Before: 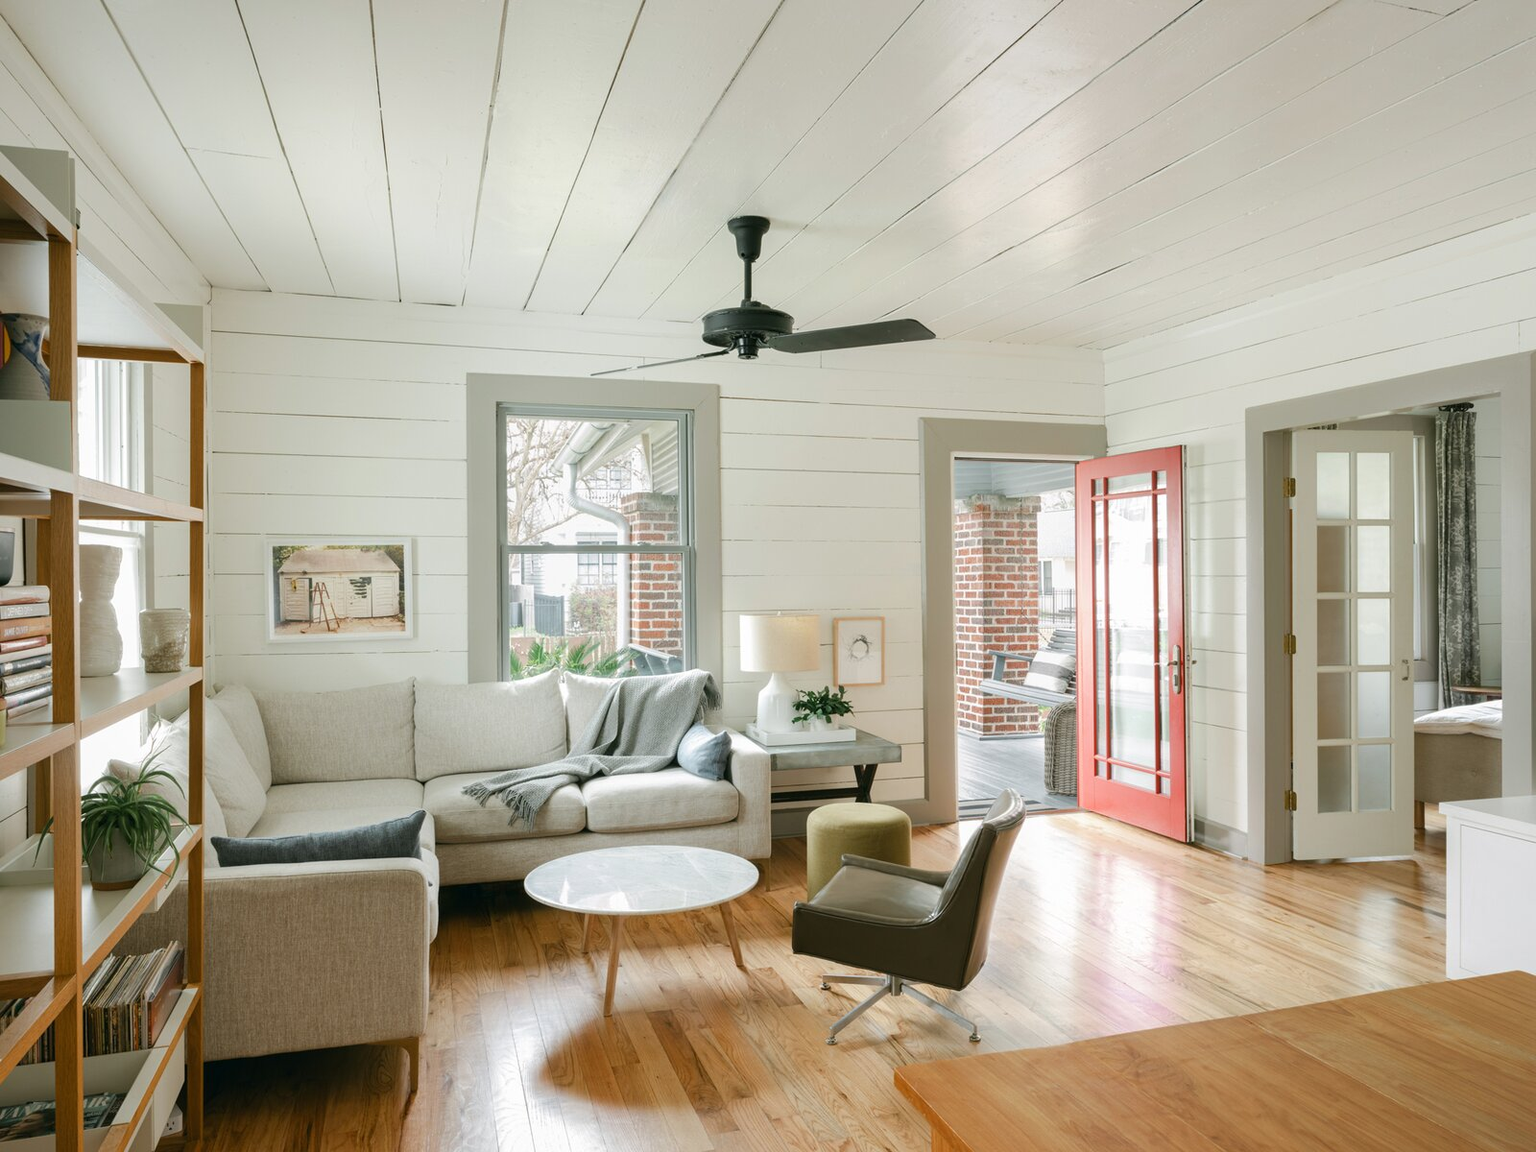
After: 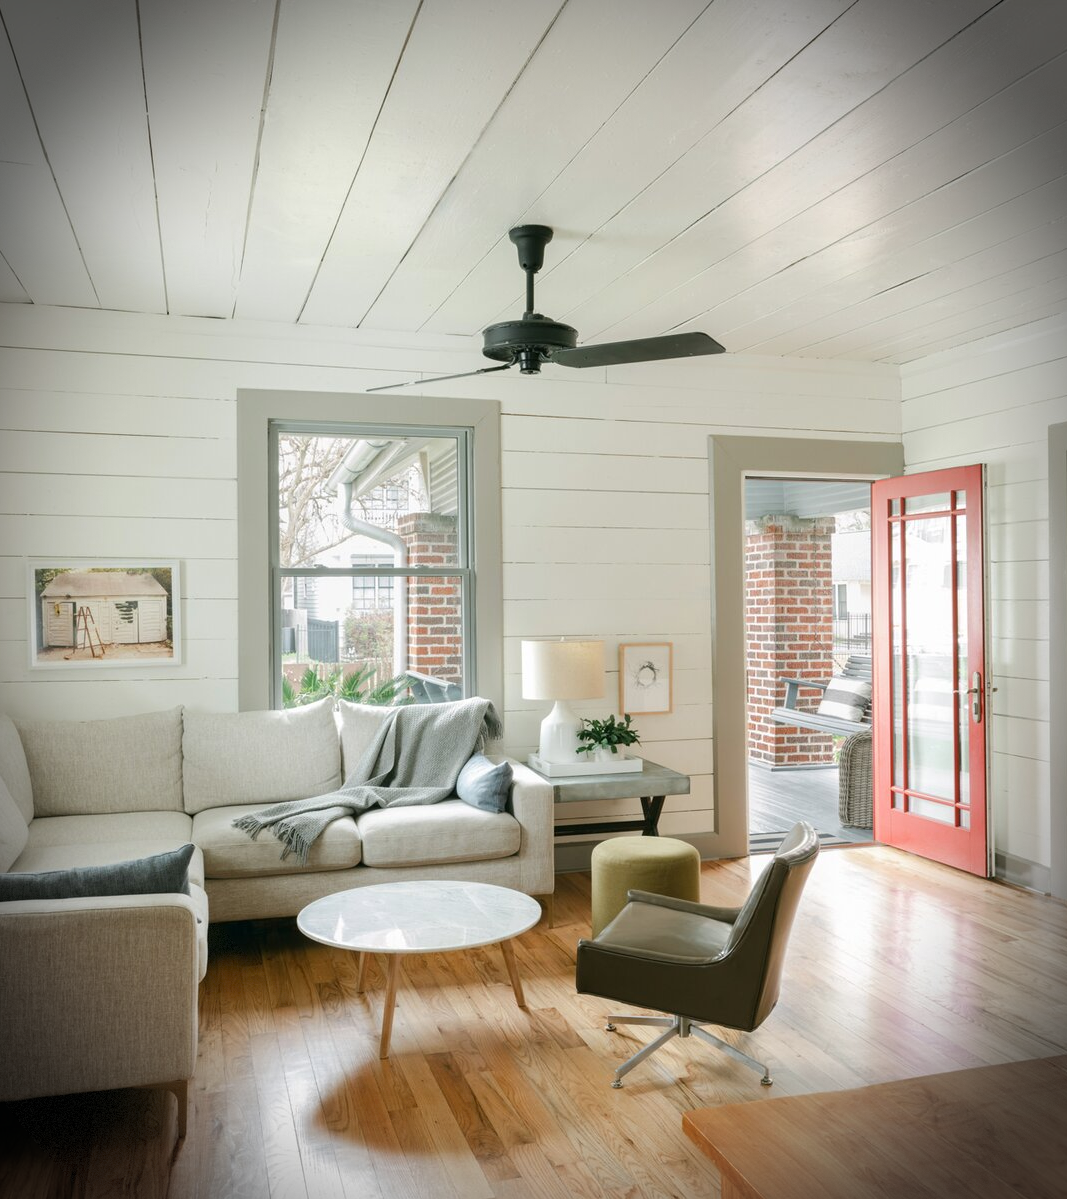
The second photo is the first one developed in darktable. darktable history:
crop and rotate: left 15.6%, right 17.711%
vignetting: brightness -0.813, automatic ratio true, dithering 8-bit output
